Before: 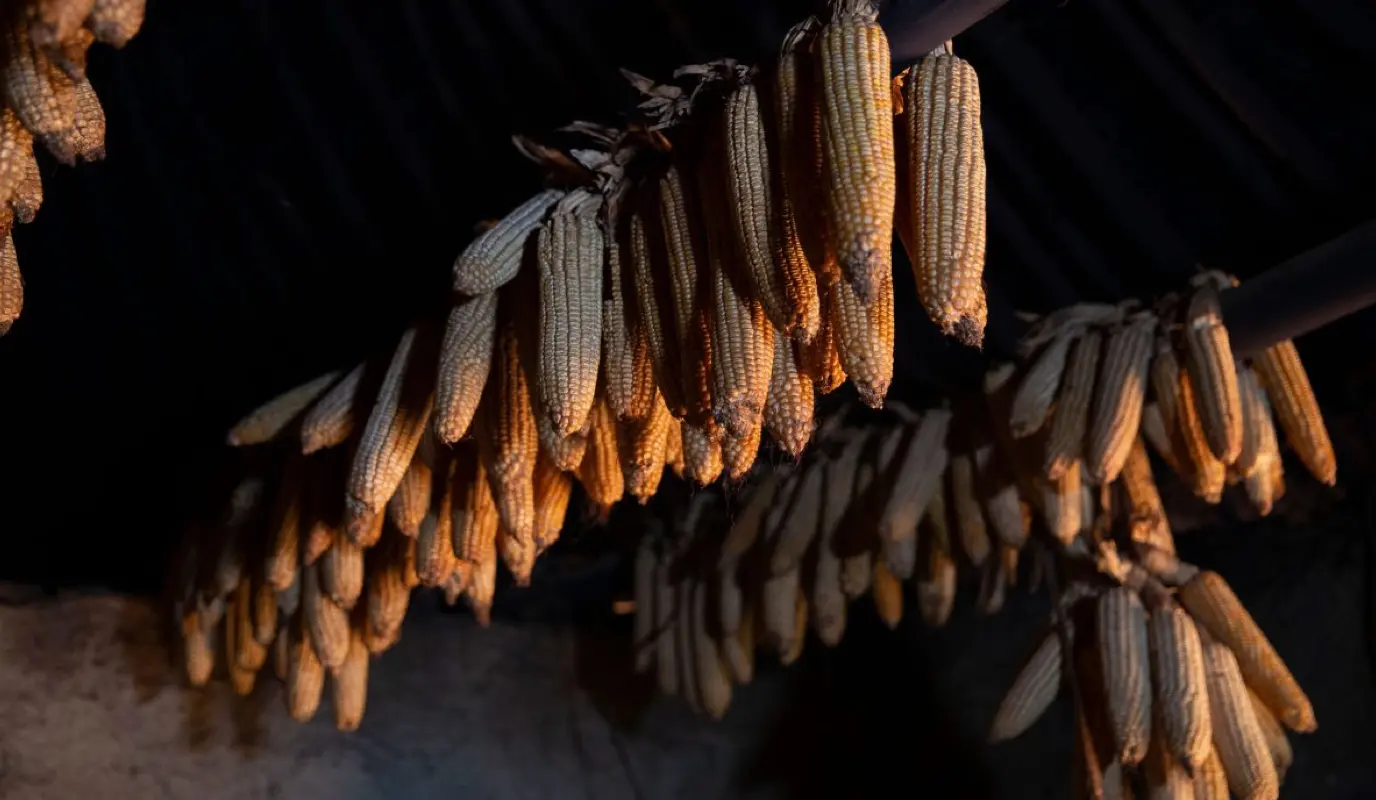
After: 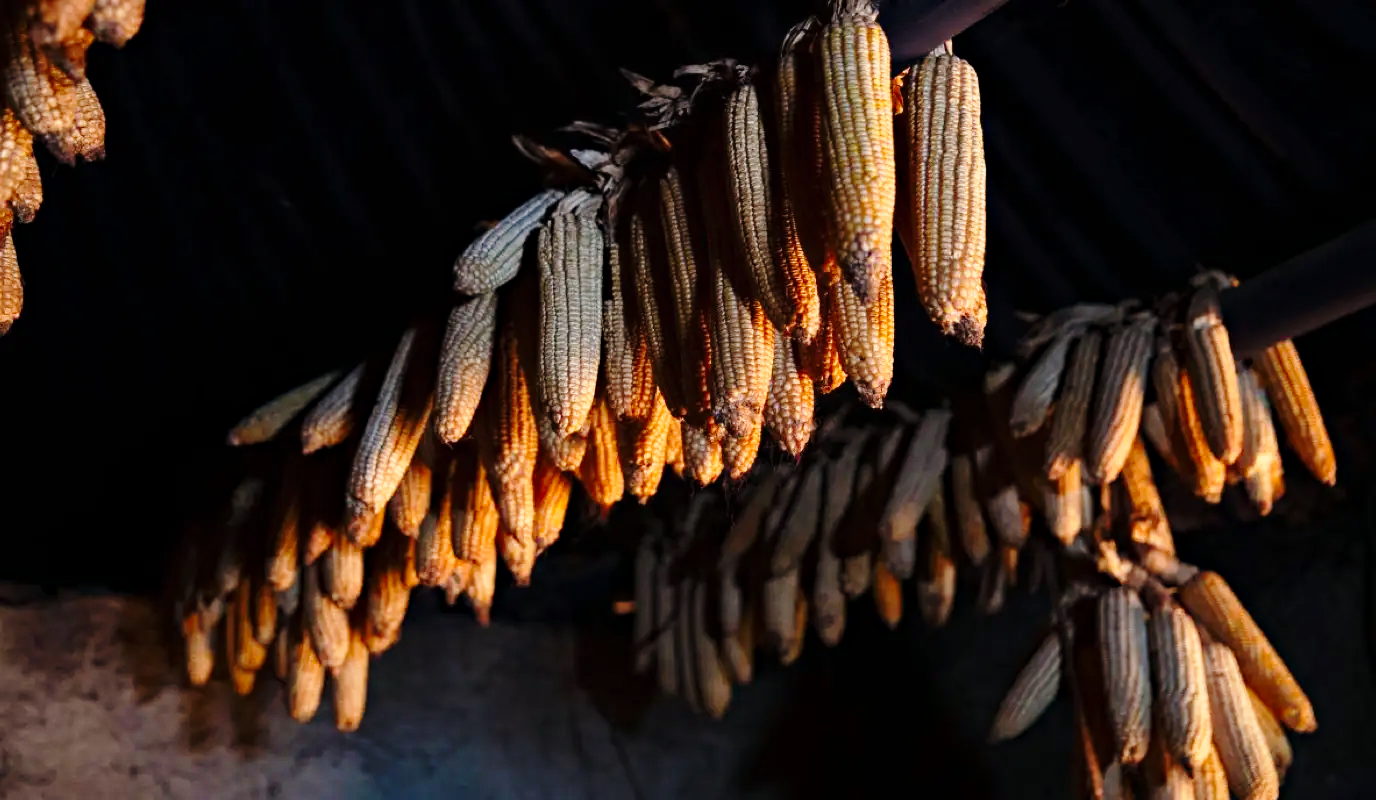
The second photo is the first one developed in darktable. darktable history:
base curve: curves: ch0 [(0, 0) (0.028, 0.03) (0.121, 0.232) (0.46, 0.748) (0.859, 0.968) (1, 1)], preserve colors none
haze removal: compatibility mode true, adaptive false
